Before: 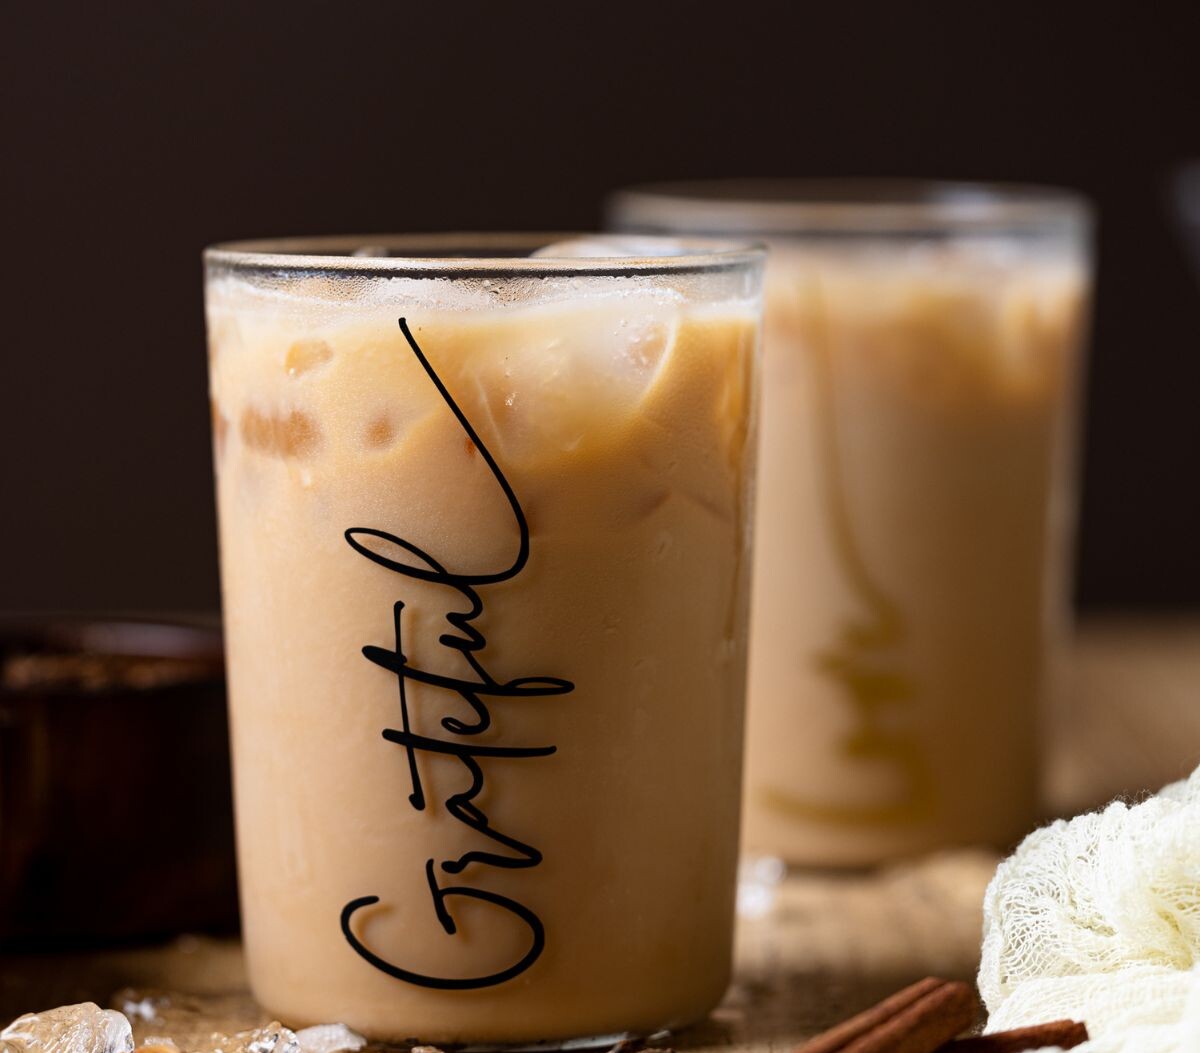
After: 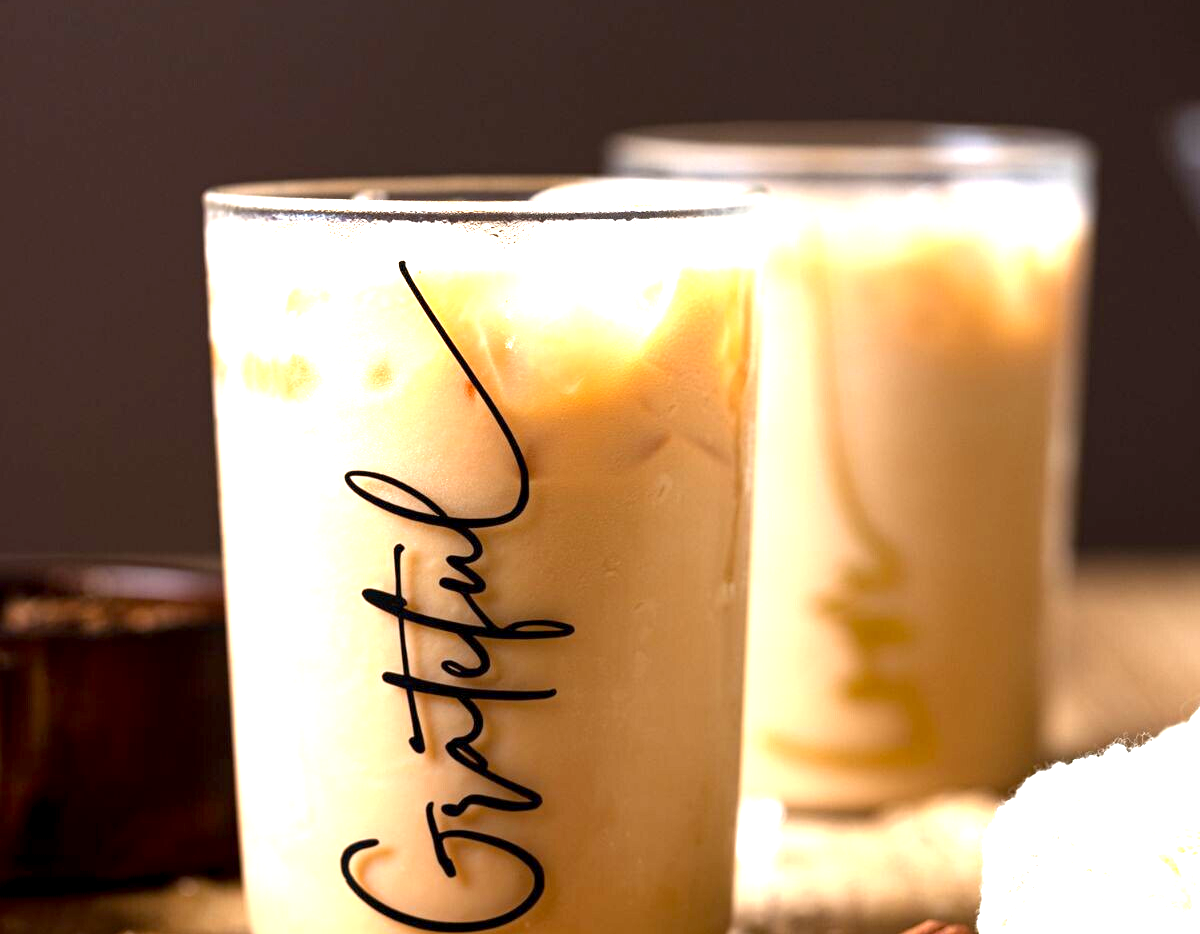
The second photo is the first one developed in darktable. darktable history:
crop and rotate: top 5.598%, bottom 5.625%
exposure: black level correction 0.001, exposure 1.727 EV, compensate exposure bias true, compensate highlight preservation false
